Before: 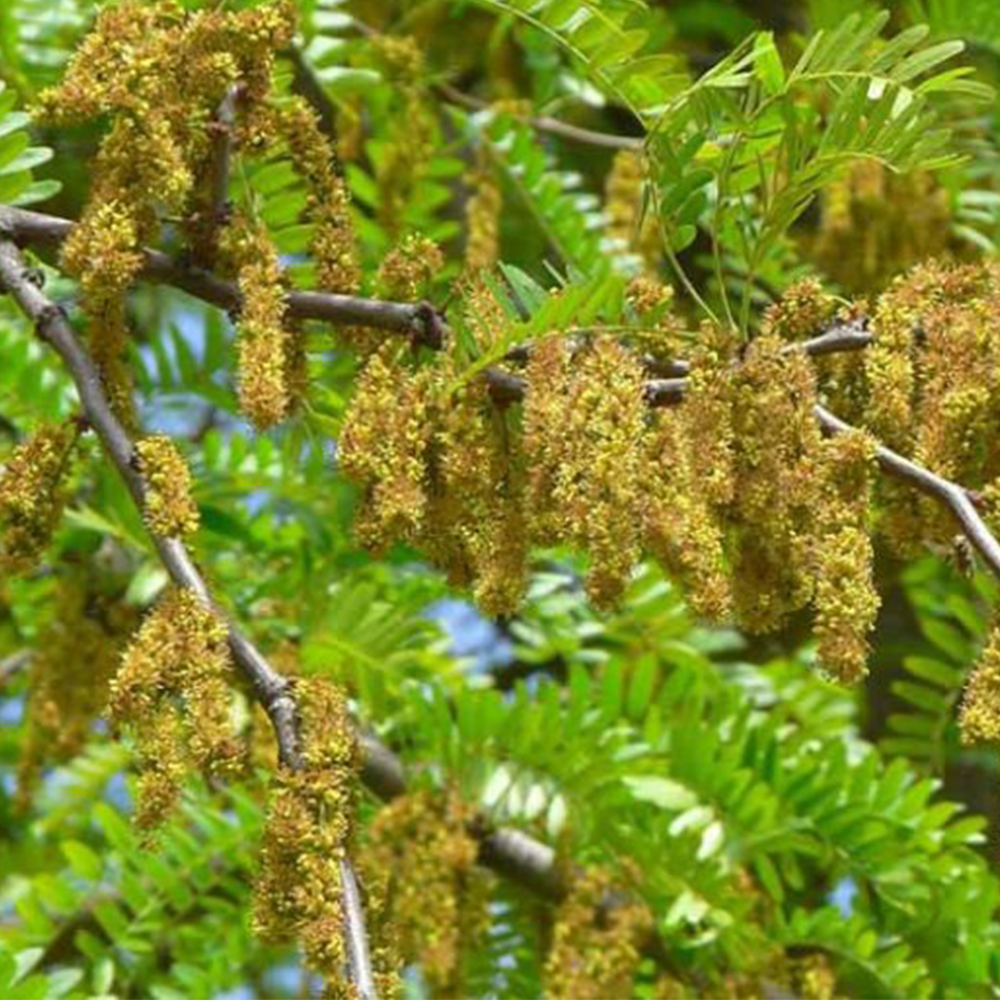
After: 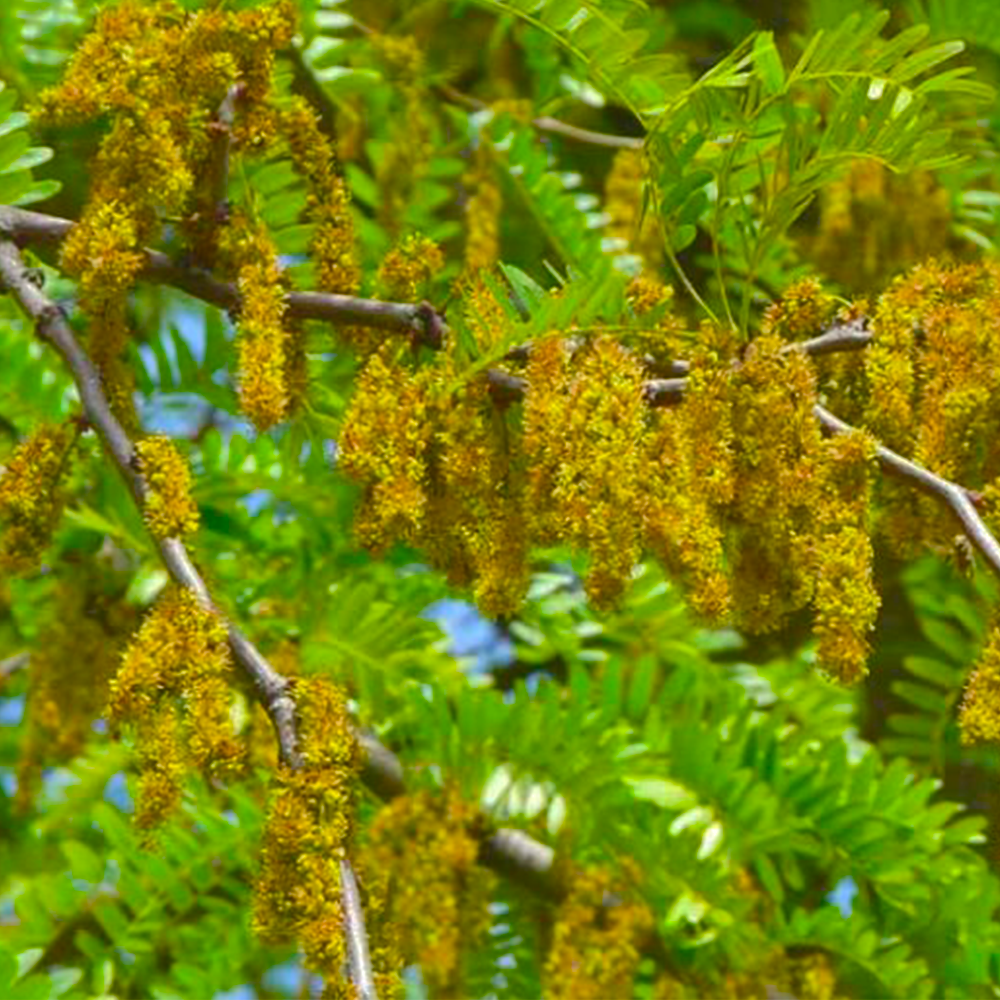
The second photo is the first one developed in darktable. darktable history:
color balance rgb: global offset › luminance 0.499%, perceptual saturation grading › global saturation 35.775%, perceptual saturation grading › shadows 34.674%
tone equalizer: on, module defaults
shadows and highlights: shadows 40.27, highlights -59.79
